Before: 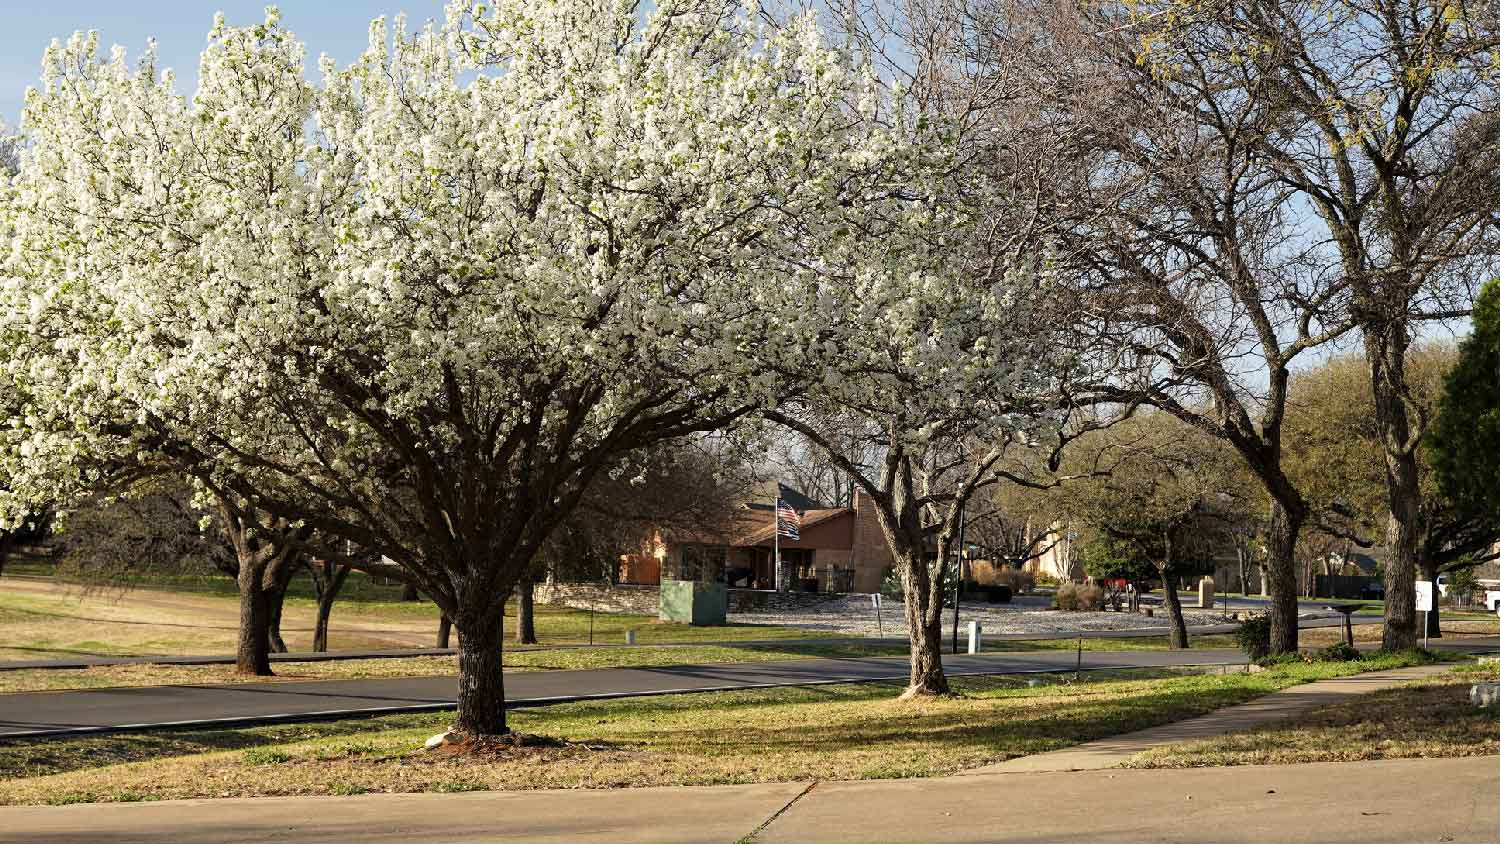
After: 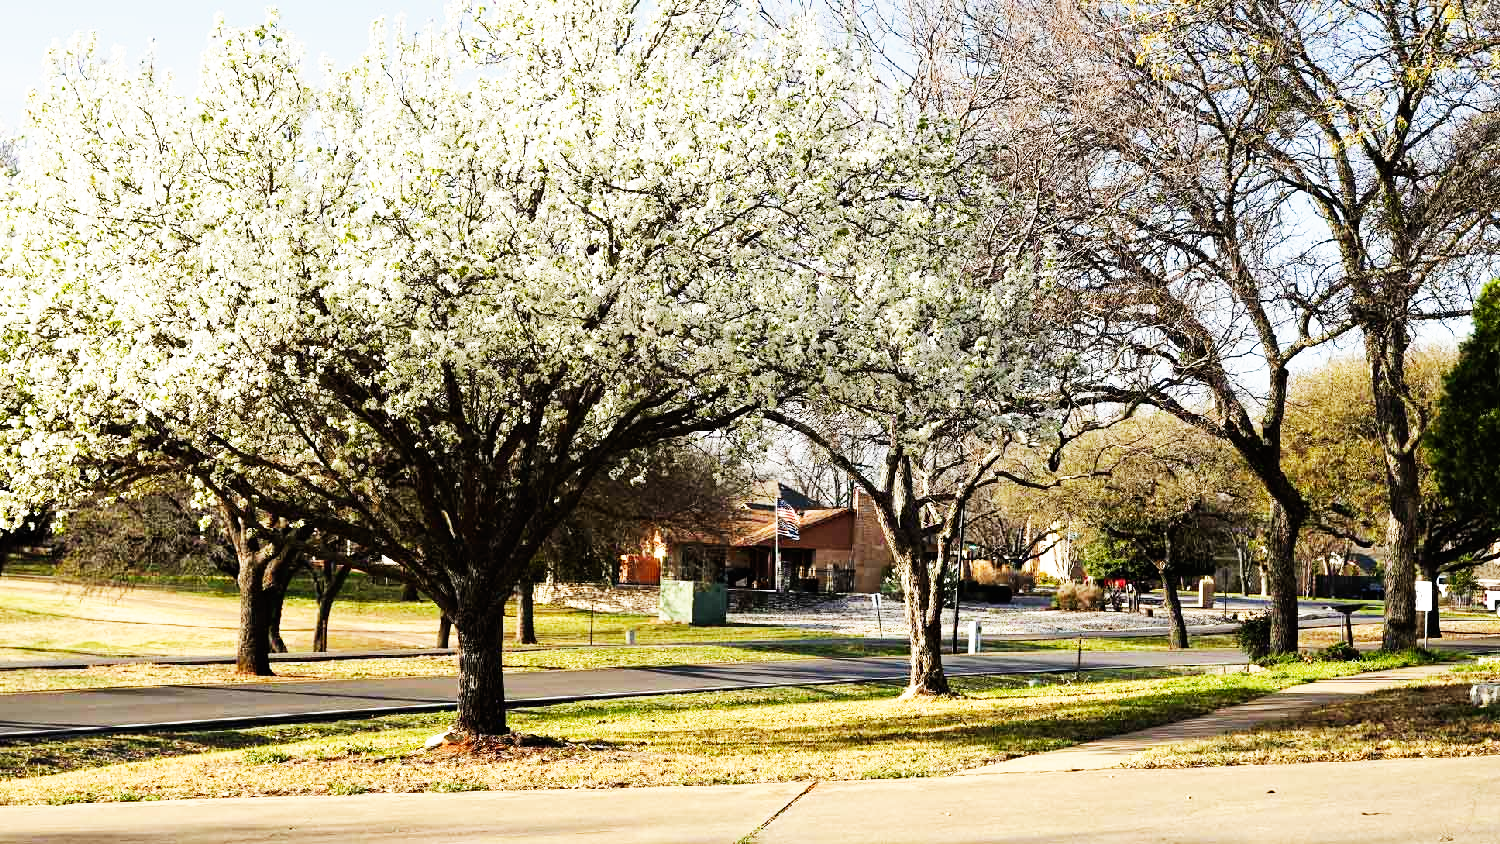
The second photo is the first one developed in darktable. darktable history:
color zones: curves: ch0 [(0, 0.5) (0.143, 0.5) (0.286, 0.5) (0.429, 0.5) (0.571, 0.5) (0.714, 0.476) (0.857, 0.5) (1, 0.5)]; ch2 [(0, 0.5) (0.143, 0.5) (0.286, 0.5) (0.429, 0.5) (0.571, 0.5) (0.714, 0.487) (0.857, 0.5) (1, 0.5)]
base curve: curves: ch0 [(0, 0) (0.007, 0.004) (0.027, 0.03) (0.046, 0.07) (0.207, 0.54) (0.442, 0.872) (0.673, 0.972) (1, 1)], preserve colors none
